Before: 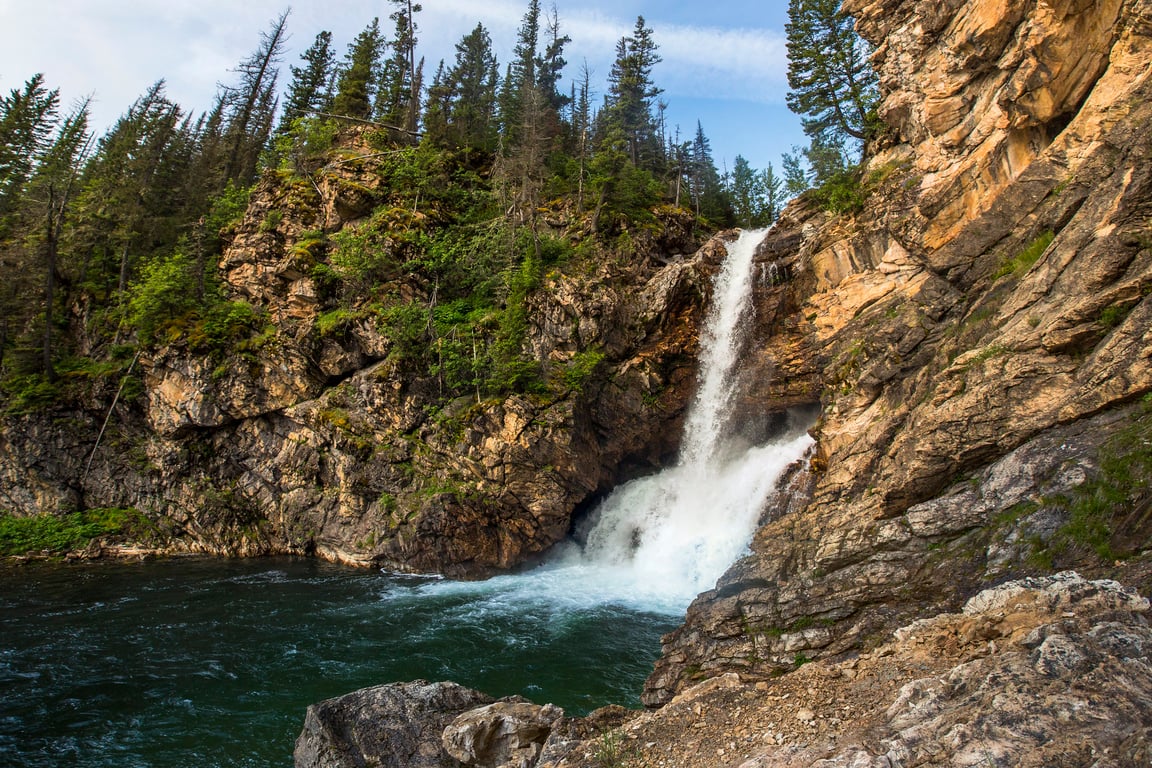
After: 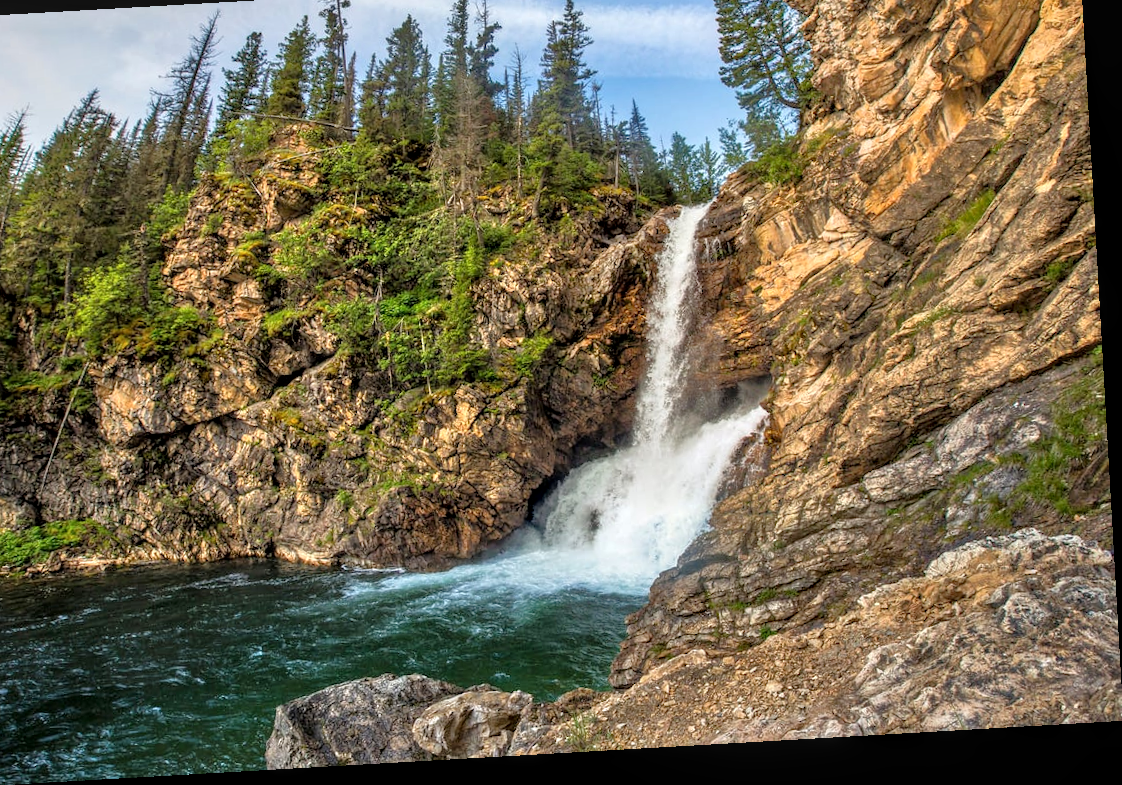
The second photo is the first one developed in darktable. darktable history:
tone equalizer: -7 EV 0.162 EV, -6 EV 0.59 EV, -5 EV 1.15 EV, -4 EV 1.3 EV, -3 EV 1.12 EV, -2 EV 0.6 EV, -1 EV 0.157 EV
crop and rotate: angle 3.29°, left 6.01%, top 5.69%
local contrast: on, module defaults
